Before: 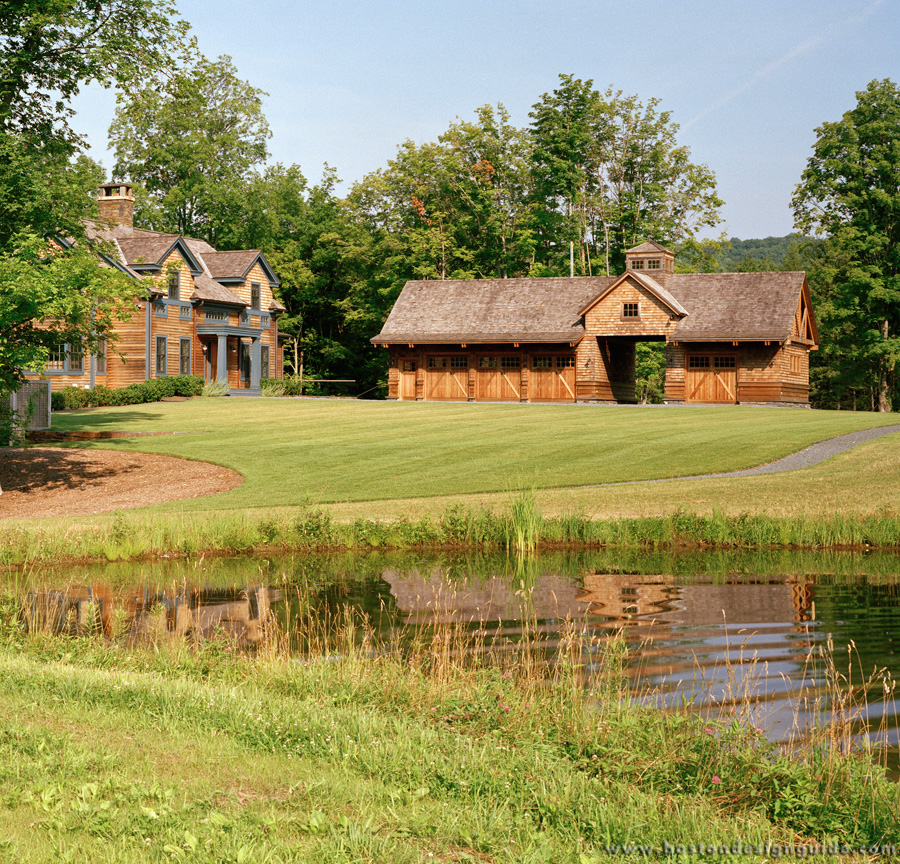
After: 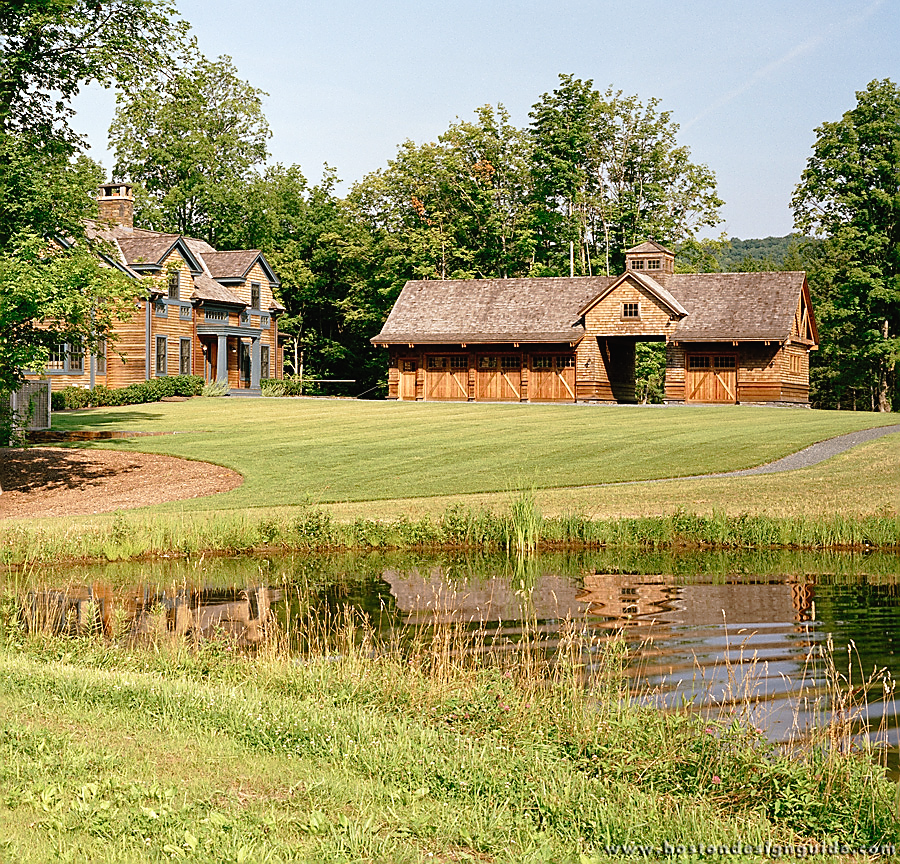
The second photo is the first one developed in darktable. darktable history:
contrast brightness saturation: saturation -0.066
tone curve: curves: ch0 [(0, 0.013) (0.117, 0.081) (0.257, 0.259) (0.408, 0.45) (0.611, 0.64) (0.81, 0.857) (1, 1)]; ch1 [(0, 0) (0.287, 0.198) (0.501, 0.506) (0.56, 0.584) (0.715, 0.741) (0.976, 0.992)]; ch2 [(0, 0) (0.369, 0.362) (0.5, 0.5) (0.537, 0.547) (0.59, 0.603) (0.681, 0.754) (1, 1)], preserve colors none
sharpen: radius 1.355, amount 1.24, threshold 0.722
